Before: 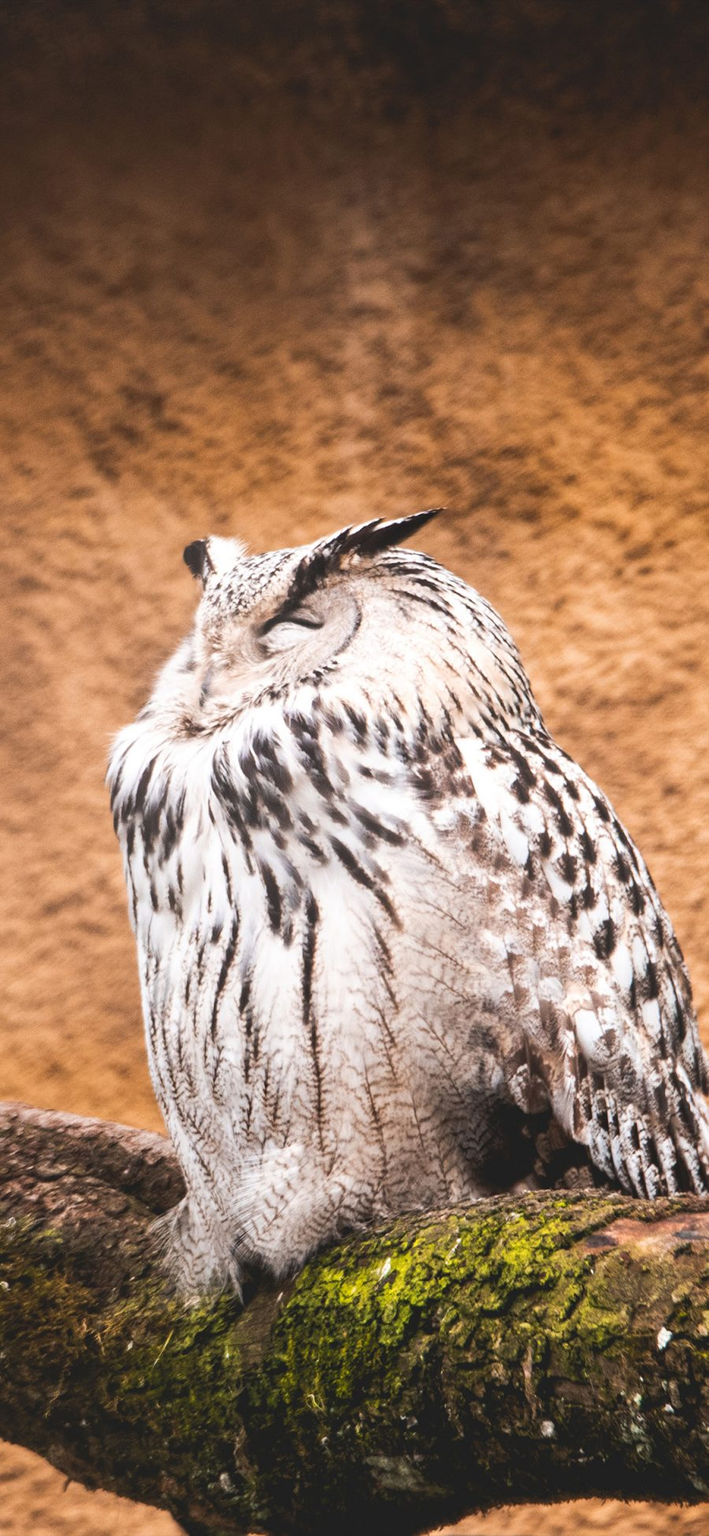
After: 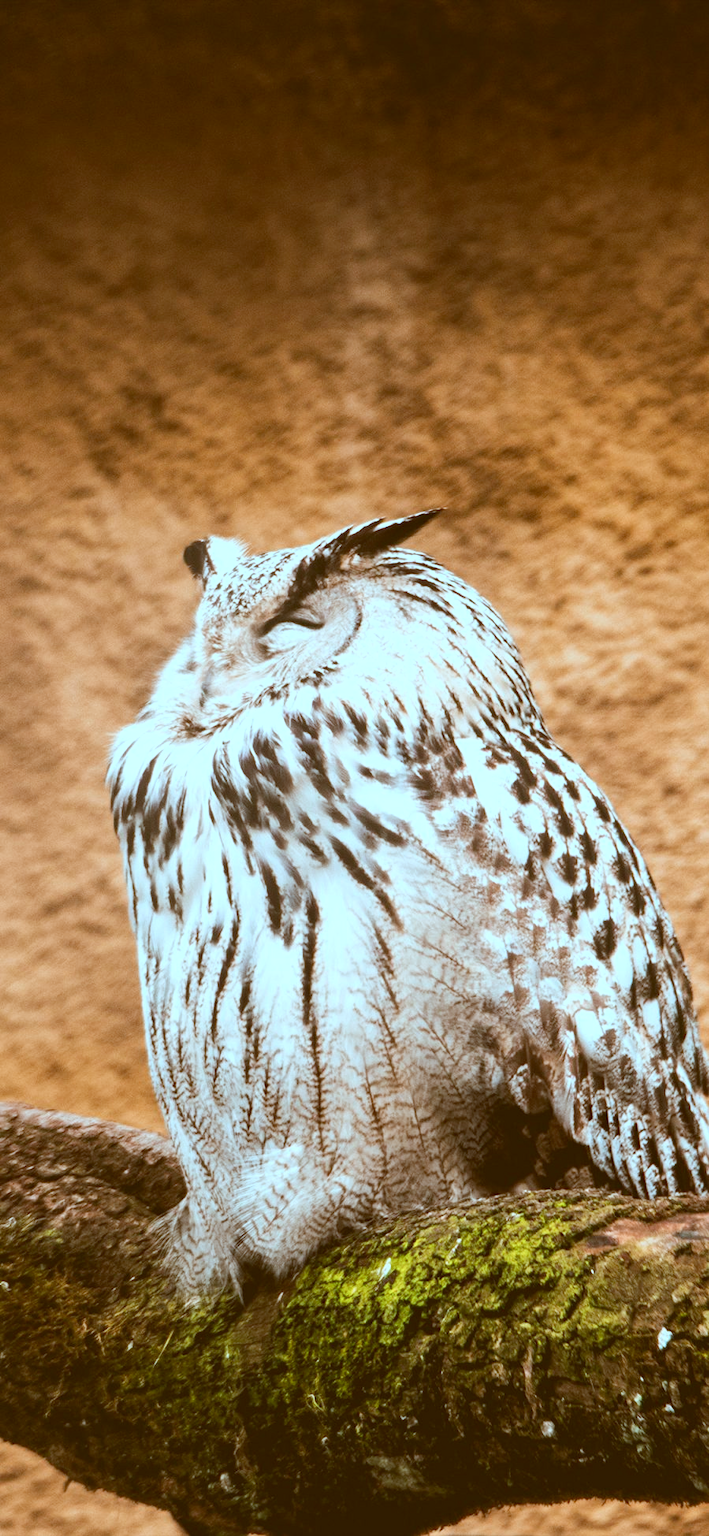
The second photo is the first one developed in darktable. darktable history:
color correction: highlights a* -14.39, highlights b* -16.57, shadows a* 10.55, shadows b* 30.06
